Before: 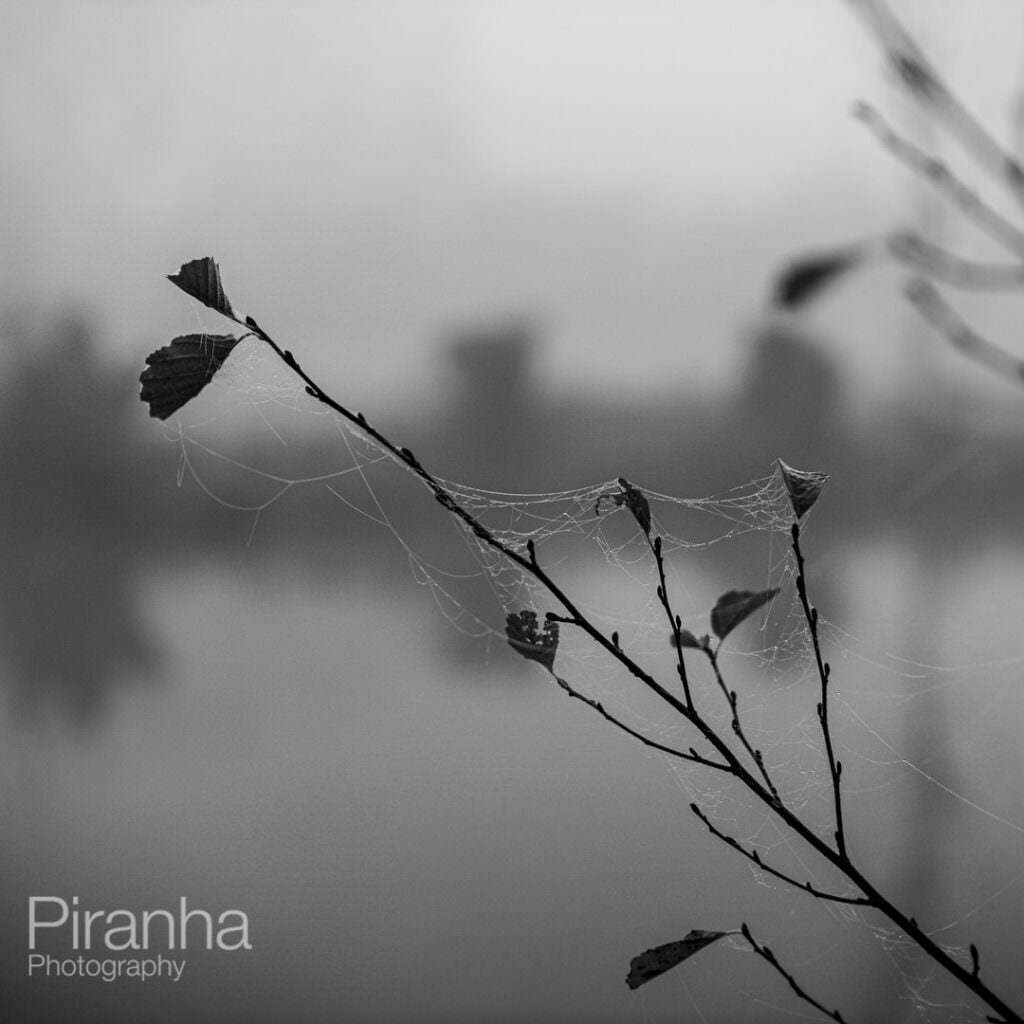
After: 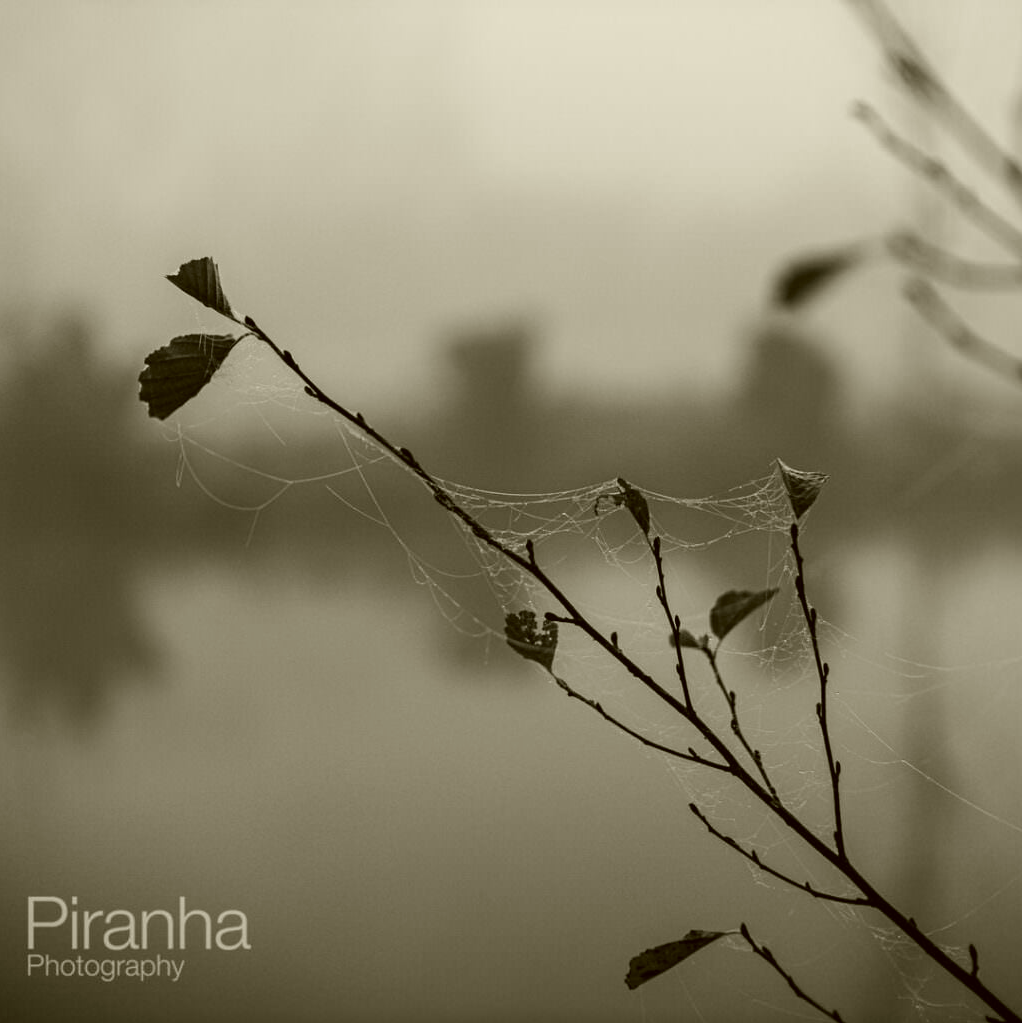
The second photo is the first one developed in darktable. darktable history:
color correction: highlights a* -1.27, highlights b* 10.58, shadows a* 0.434, shadows b* 19.03
crop and rotate: left 0.111%, bottom 0.006%
